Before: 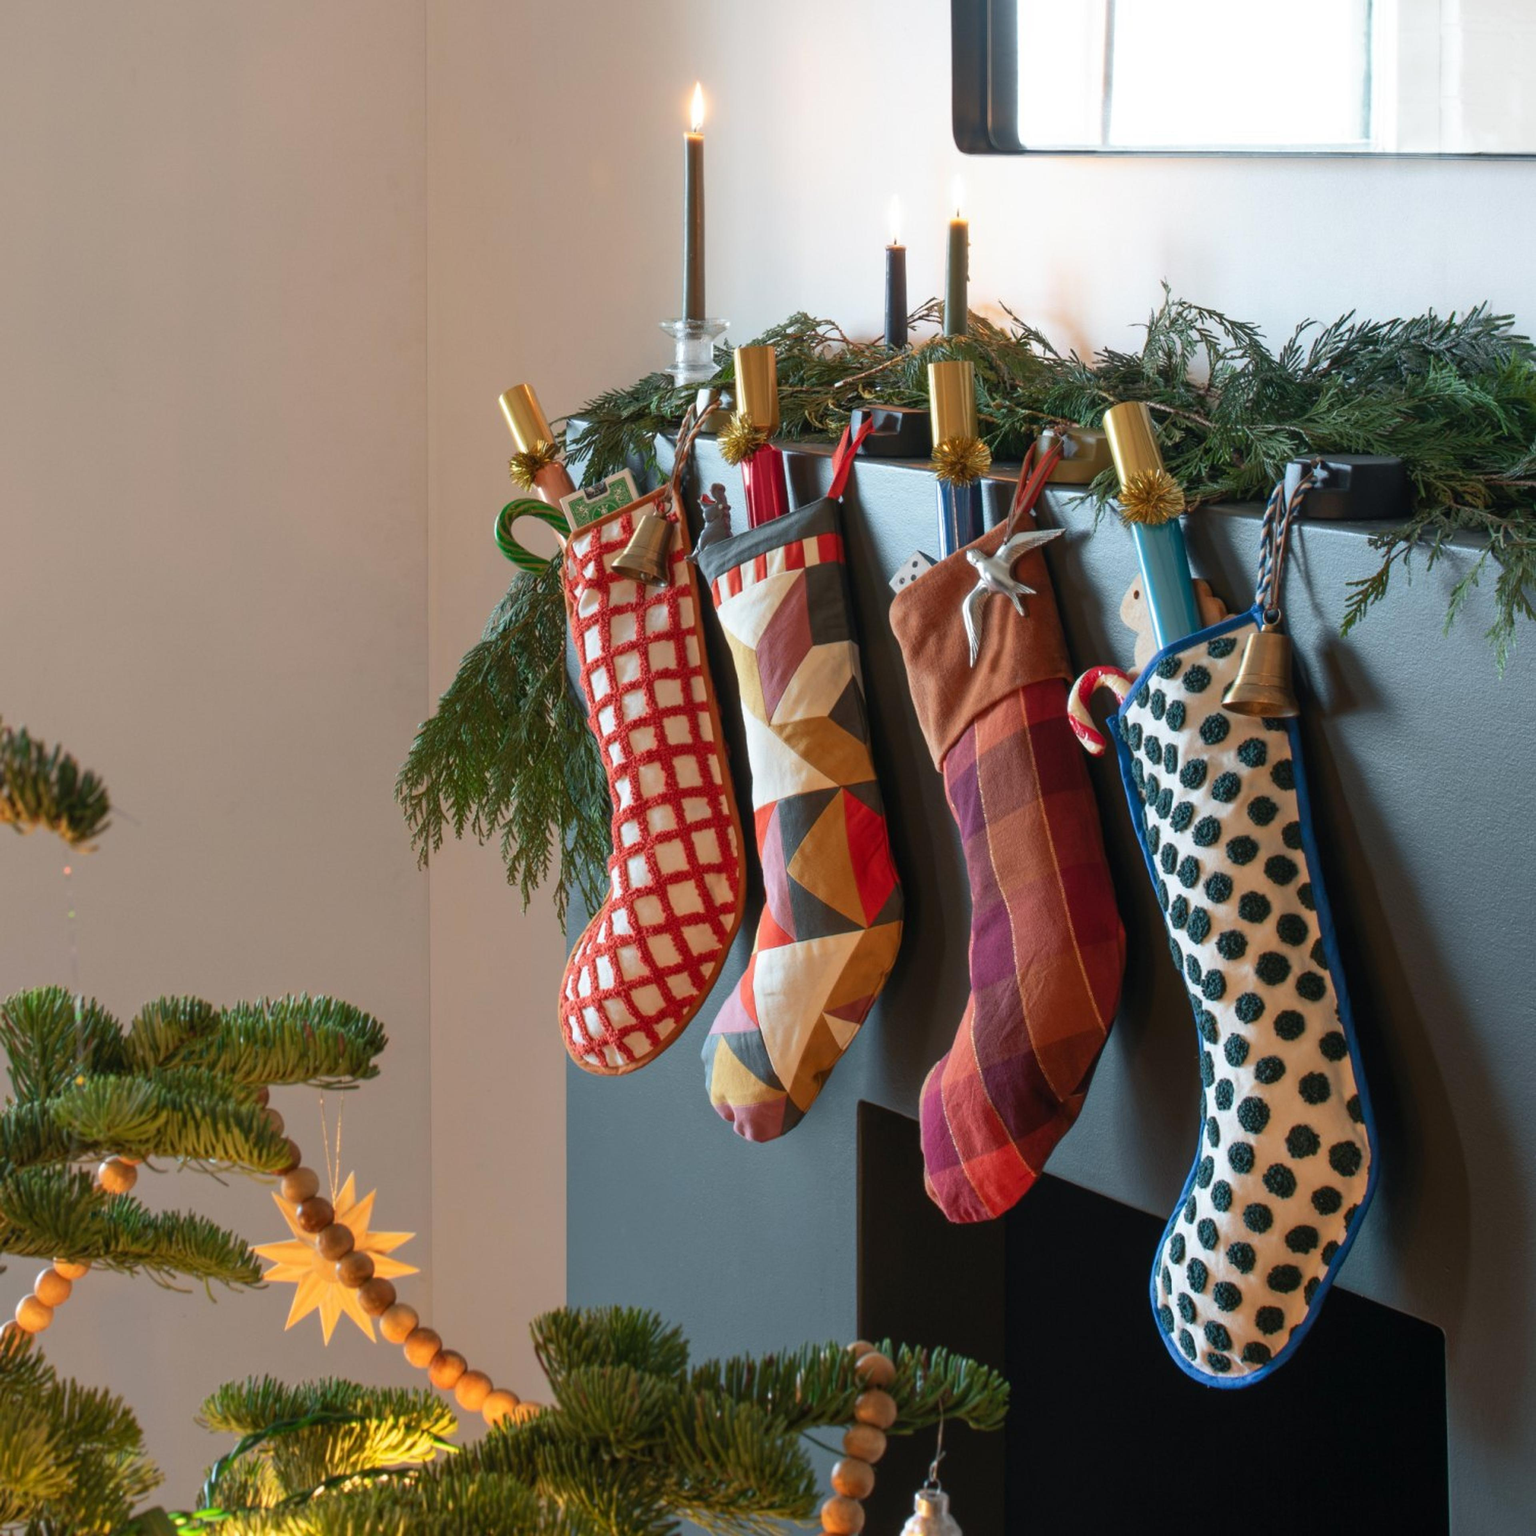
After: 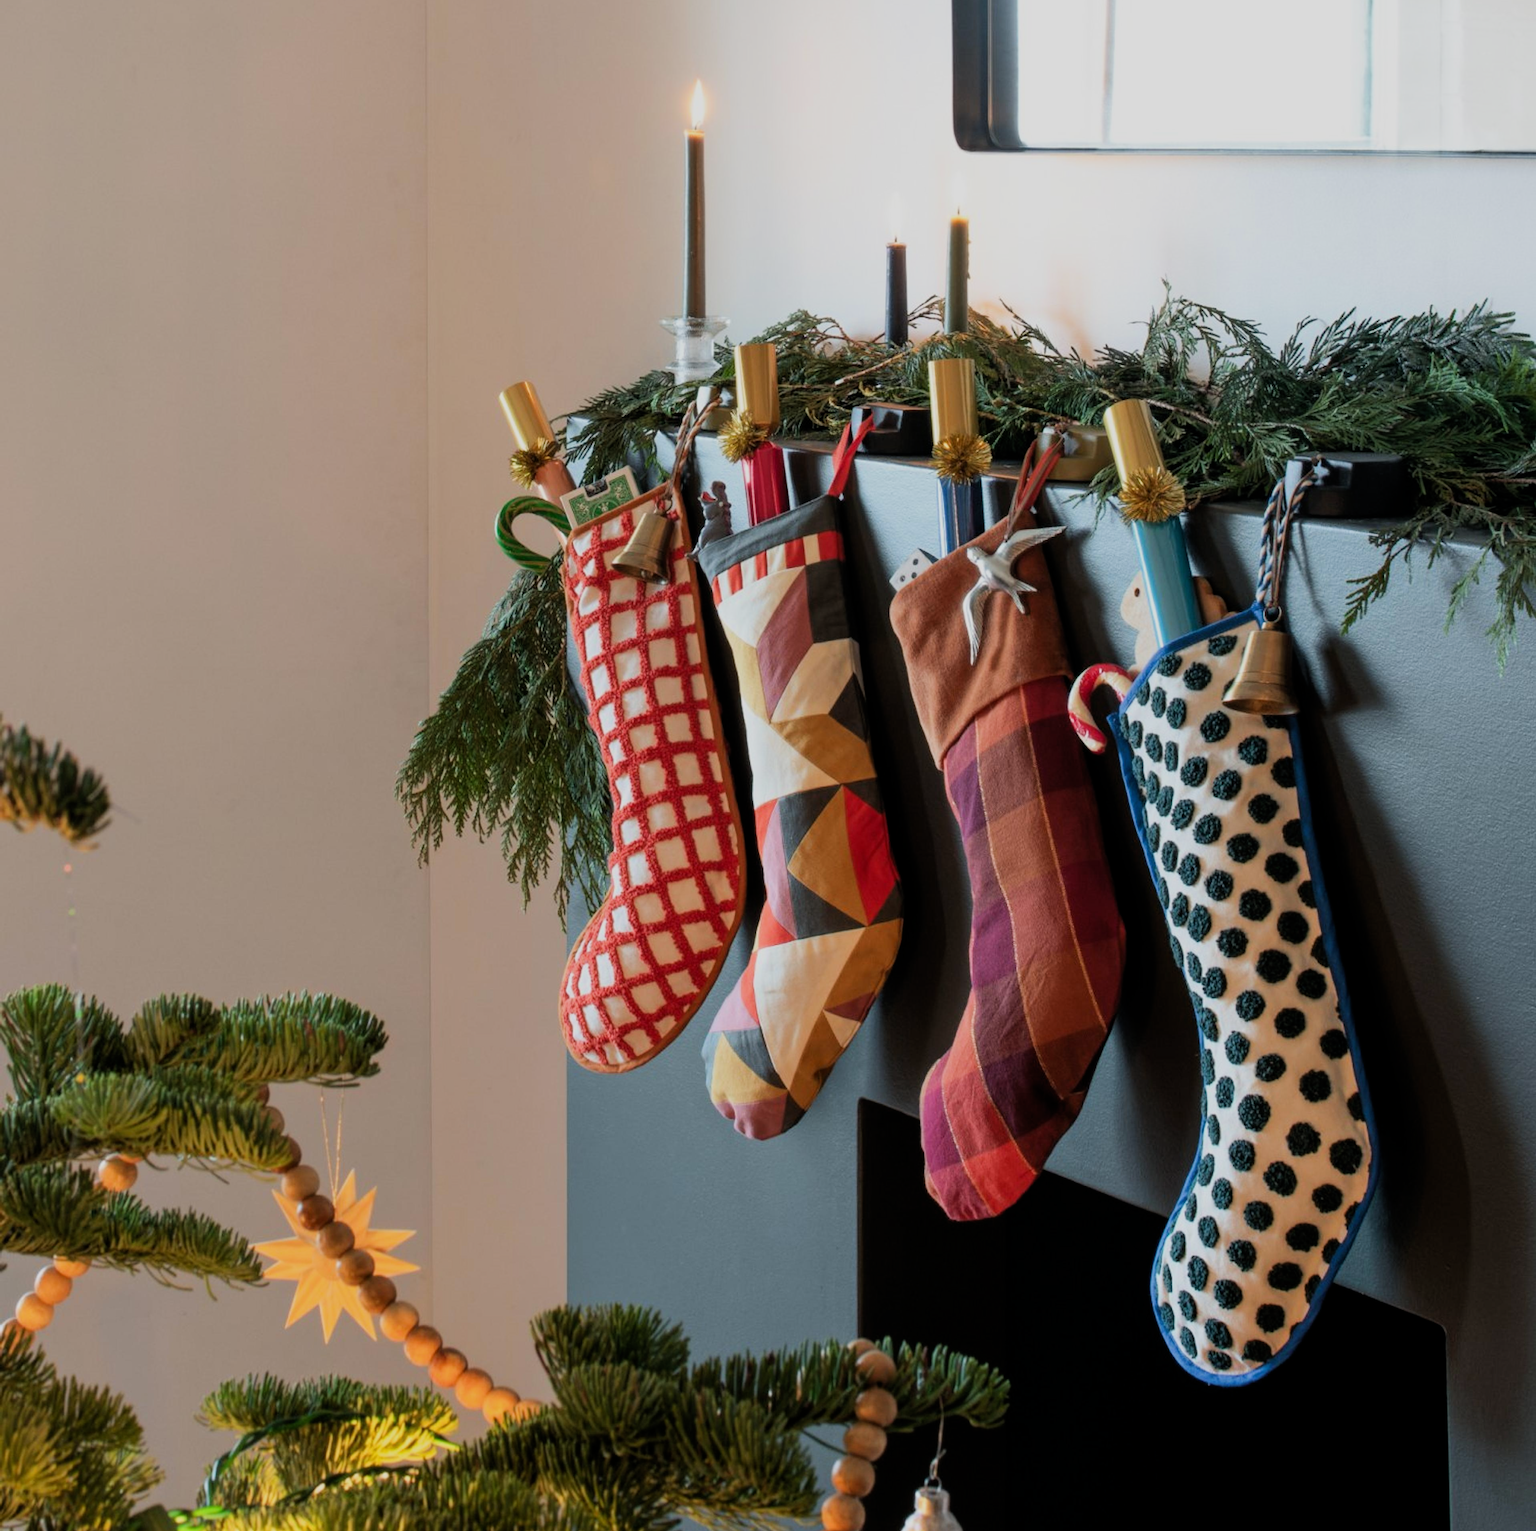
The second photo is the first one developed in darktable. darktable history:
crop: top 0.186%, bottom 0.113%
filmic rgb: middle gray luminance 29.24%, black relative exposure -10.28 EV, white relative exposure 5.49 EV, target black luminance 0%, hardness 3.95, latitude 1.89%, contrast 1.132, highlights saturation mix 5.26%, shadows ↔ highlights balance 14.74%, iterations of high-quality reconstruction 0
